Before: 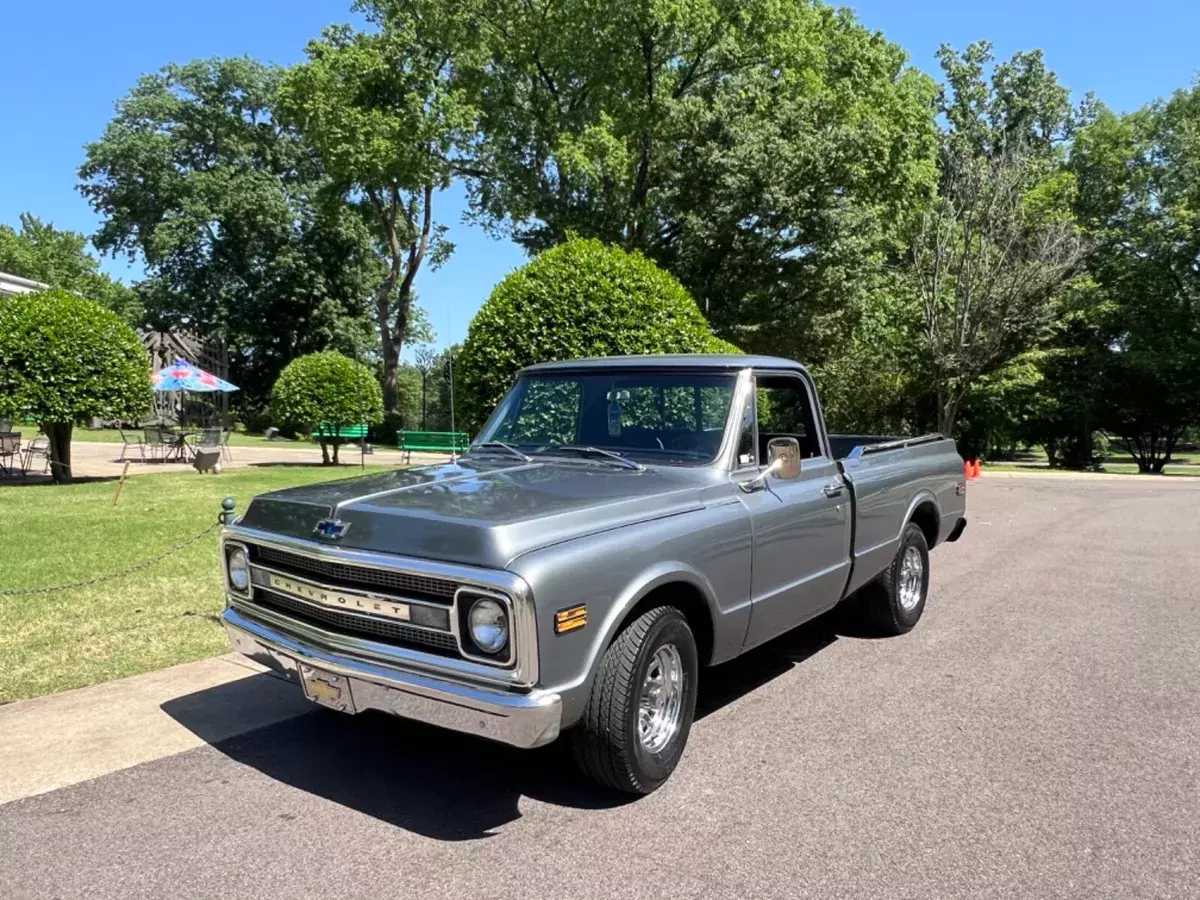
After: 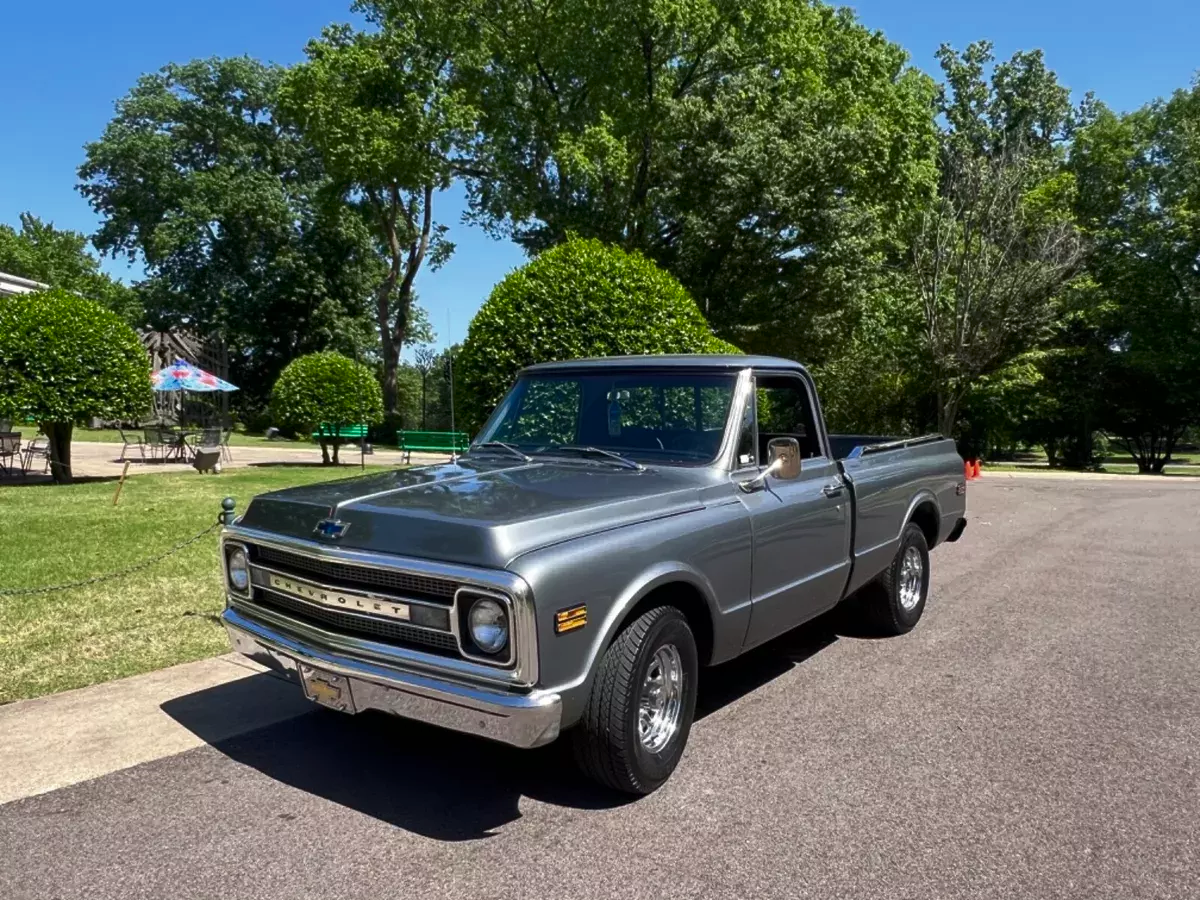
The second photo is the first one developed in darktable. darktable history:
tone curve: curves: ch0 [(0, 0) (0.536, 0.402) (1, 1)], color space Lab, independent channels, preserve colors none
